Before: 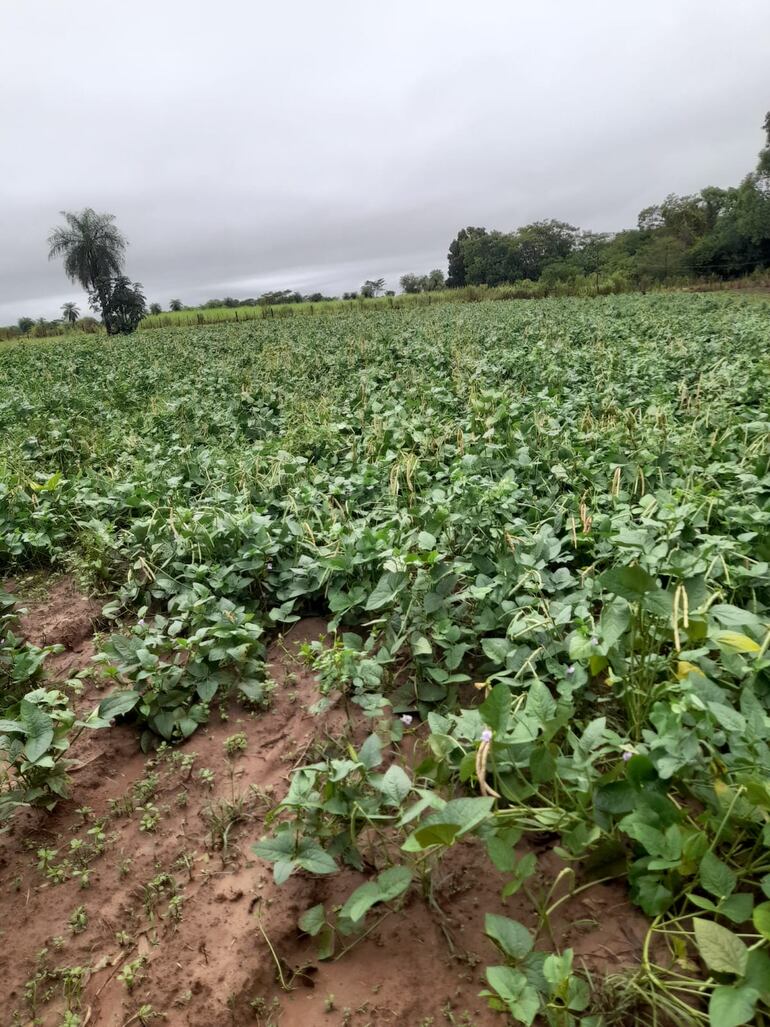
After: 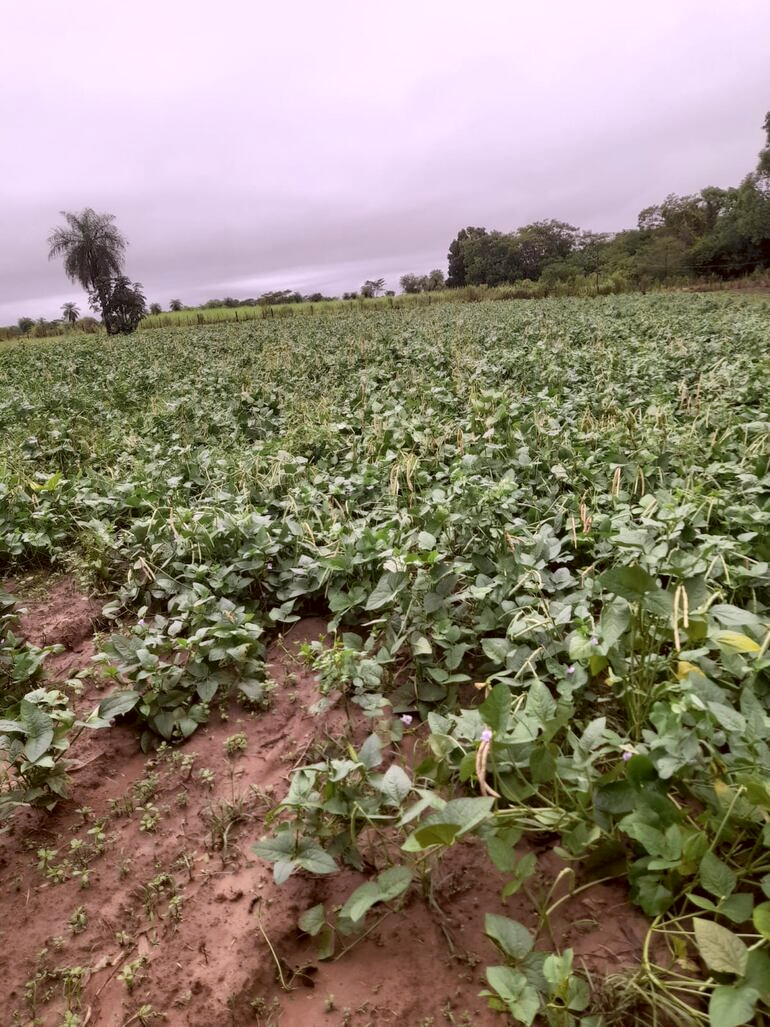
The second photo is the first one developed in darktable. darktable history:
color correction: highlights a* 6.27, highlights b* 8.19, shadows a* 5.94, shadows b* 7.23, saturation 0.9
color calibration: illuminant as shot in camera, x 0.363, y 0.385, temperature 4528.04 K
